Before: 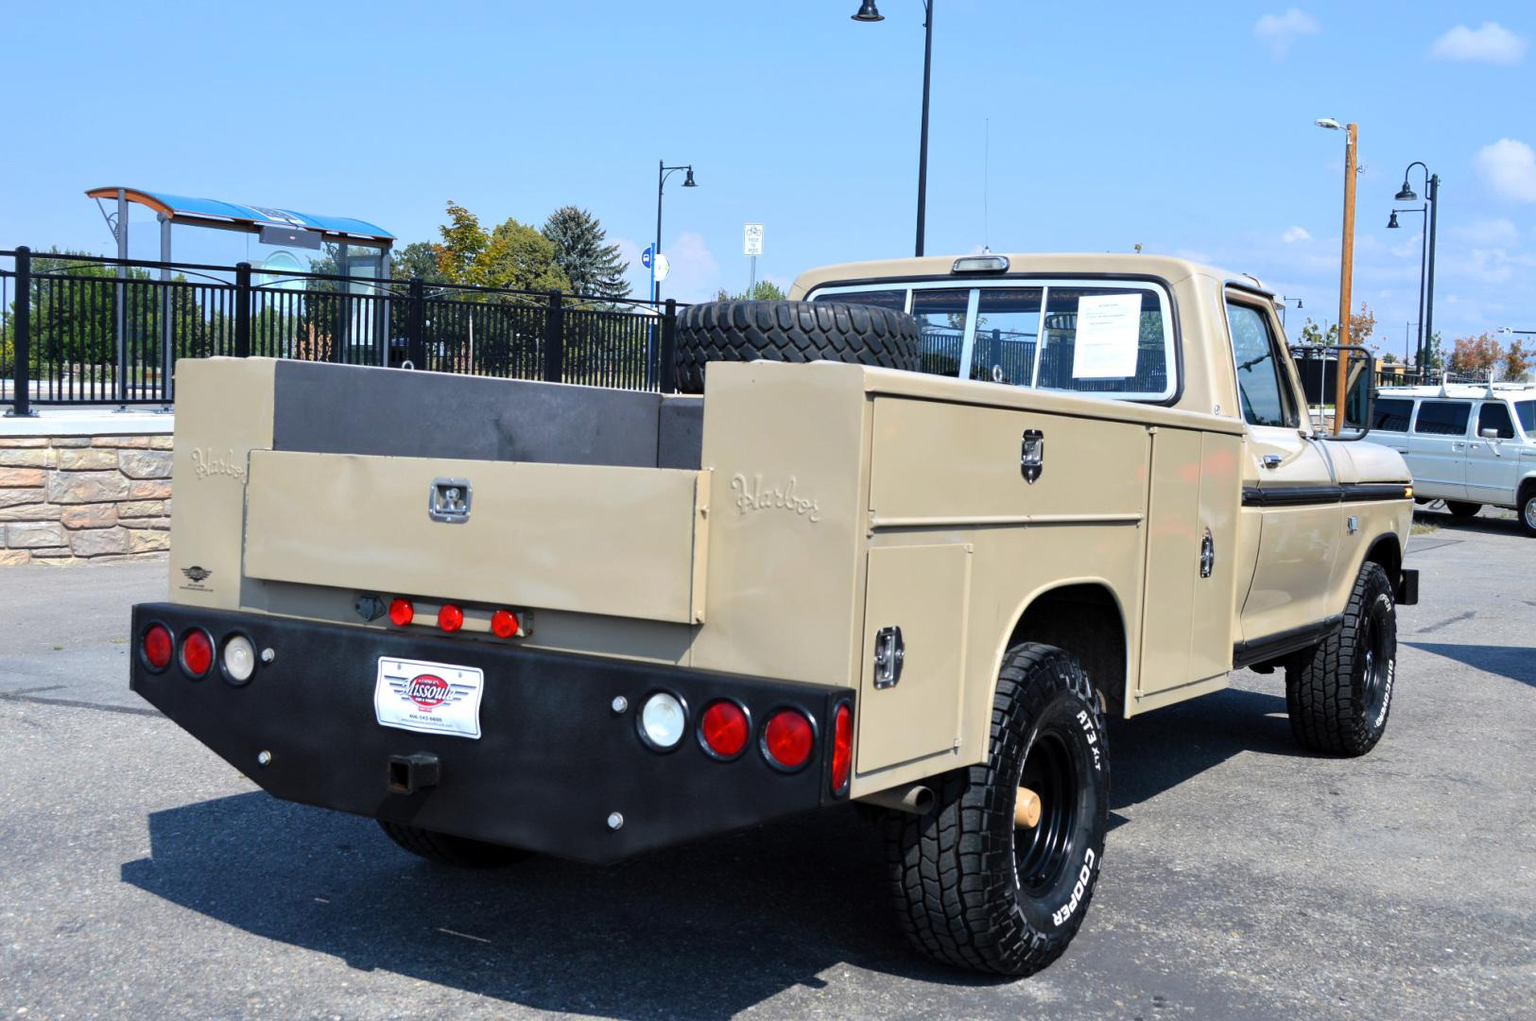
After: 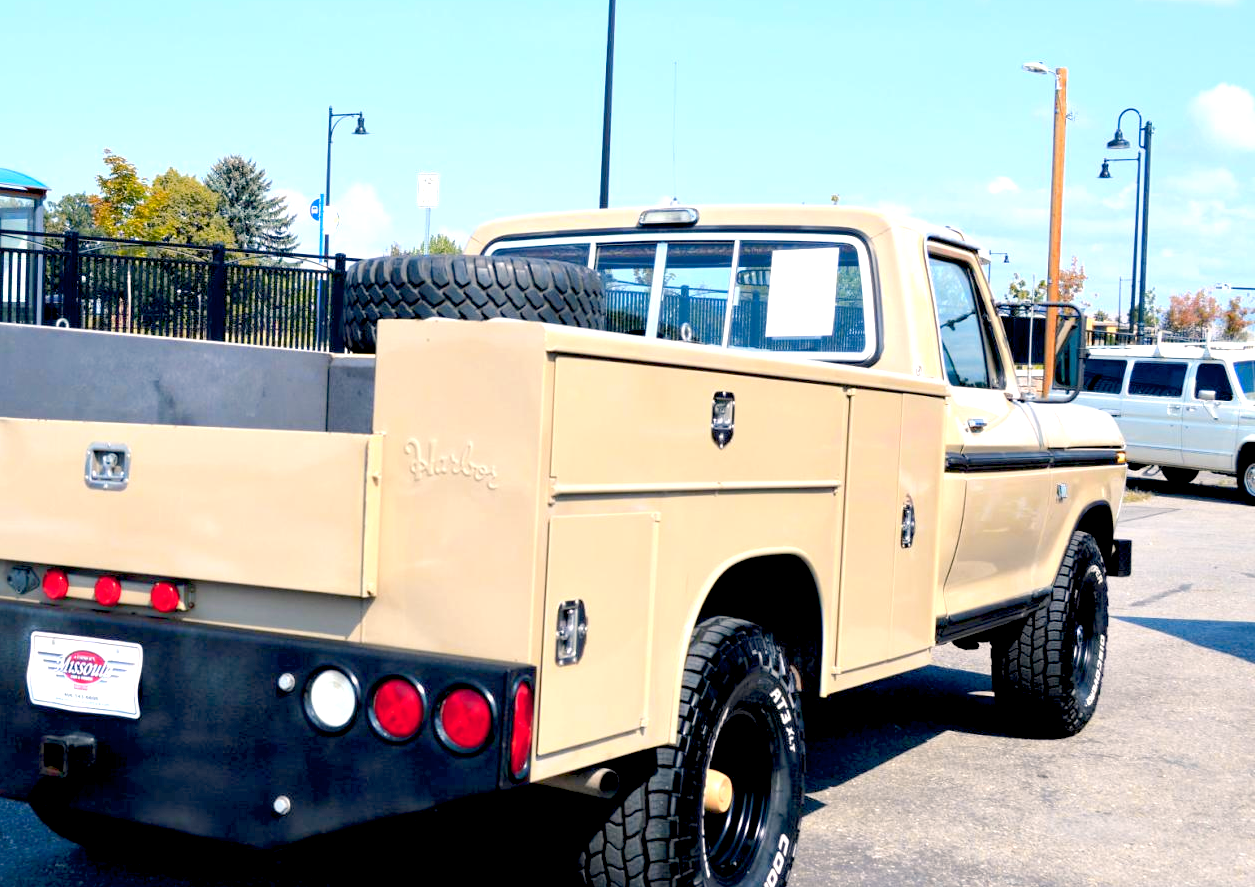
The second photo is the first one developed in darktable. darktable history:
exposure: black level correction 0.01, exposure 1 EV, compensate highlight preservation false
crop: left 22.759%, top 5.894%, bottom 11.897%
color zones: curves: ch1 [(0.077, 0.436) (0.25, 0.5) (0.75, 0.5)]
color balance rgb: highlights gain › chroma 3.058%, highlights gain › hue 60.08°, perceptual saturation grading › global saturation 2.98%, hue shift -4.63°, perceptual brilliance grading › highlights 6.557%, perceptual brilliance grading › mid-tones 17.485%, perceptual brilliance grading › shadows -5.441%, contrast -20.919%
